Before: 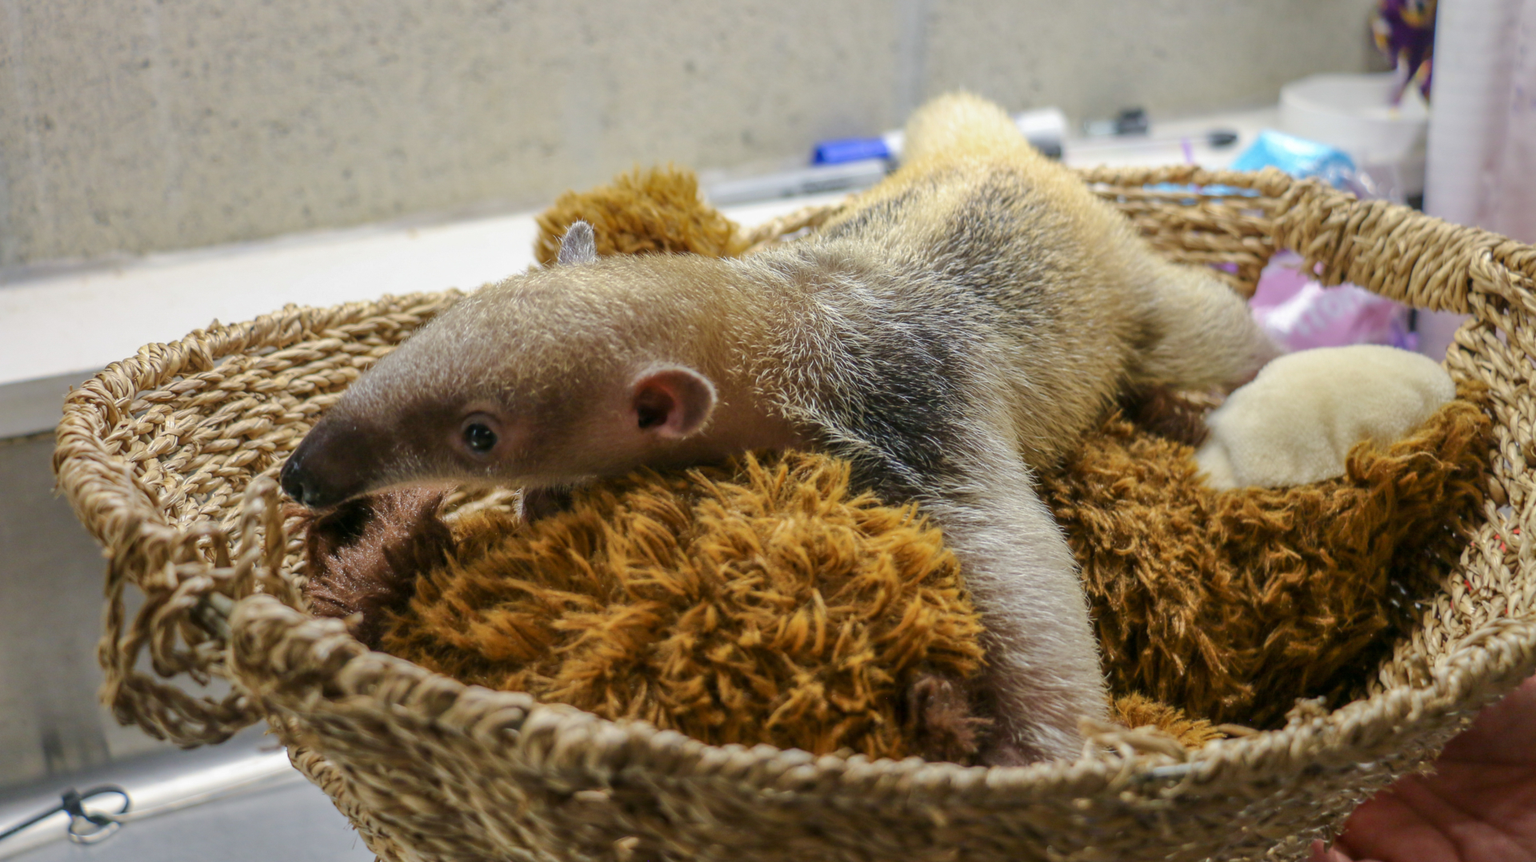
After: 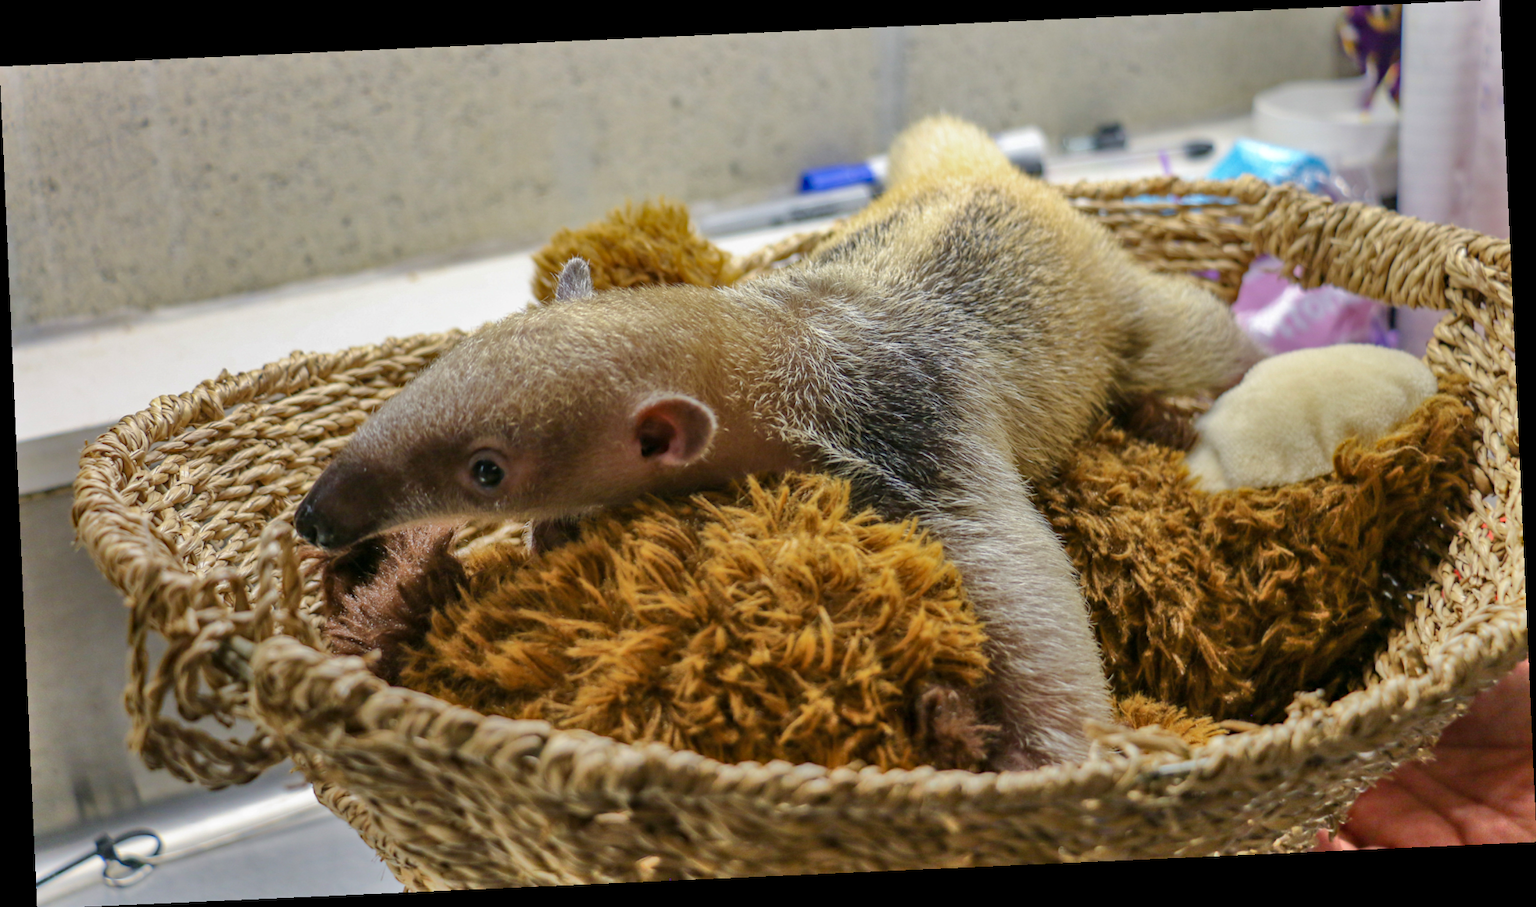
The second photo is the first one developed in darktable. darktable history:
haze removal: compatibility mode true, adaptive false
rotate and perspective: rotation -2.56°, automatic cropping off
shadows and highlights: low approximation 0.01, soften with gaussian
